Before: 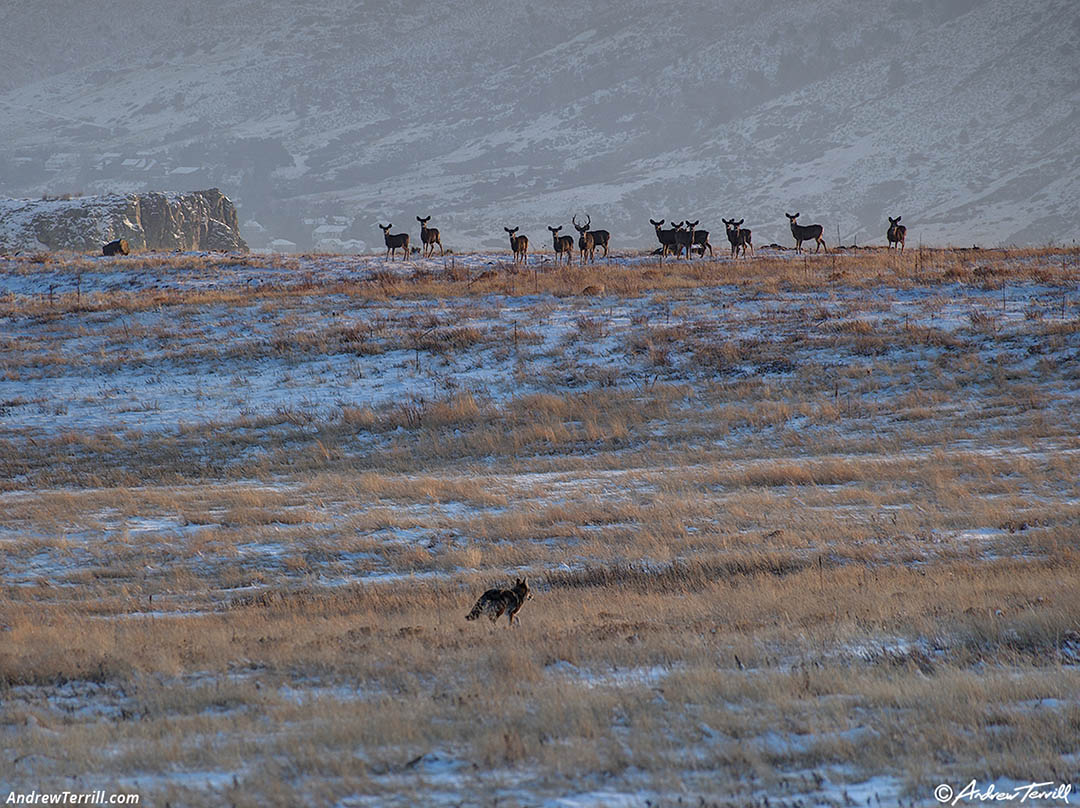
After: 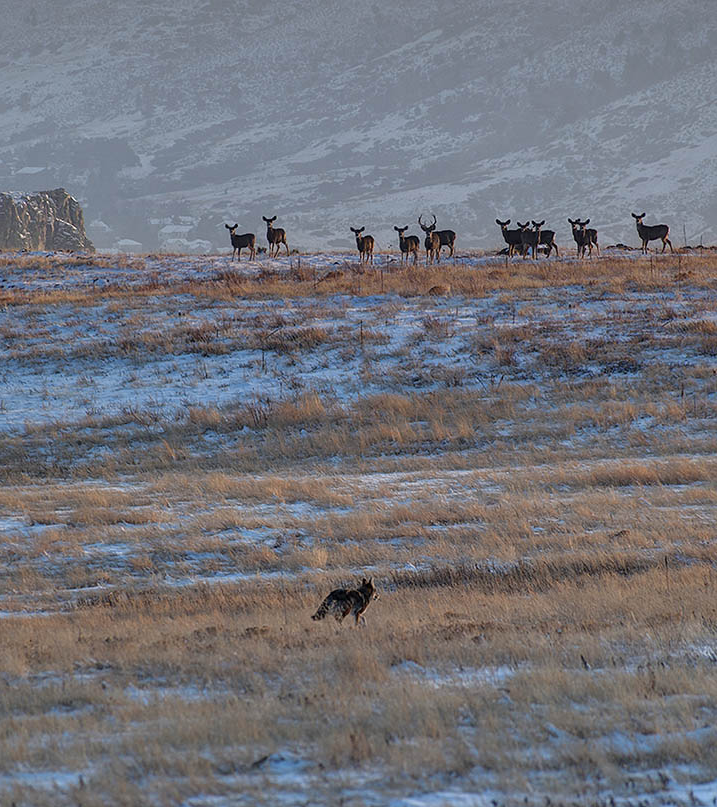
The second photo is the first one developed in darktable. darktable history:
crop and rotate: left 14.332%, right 19.258%
